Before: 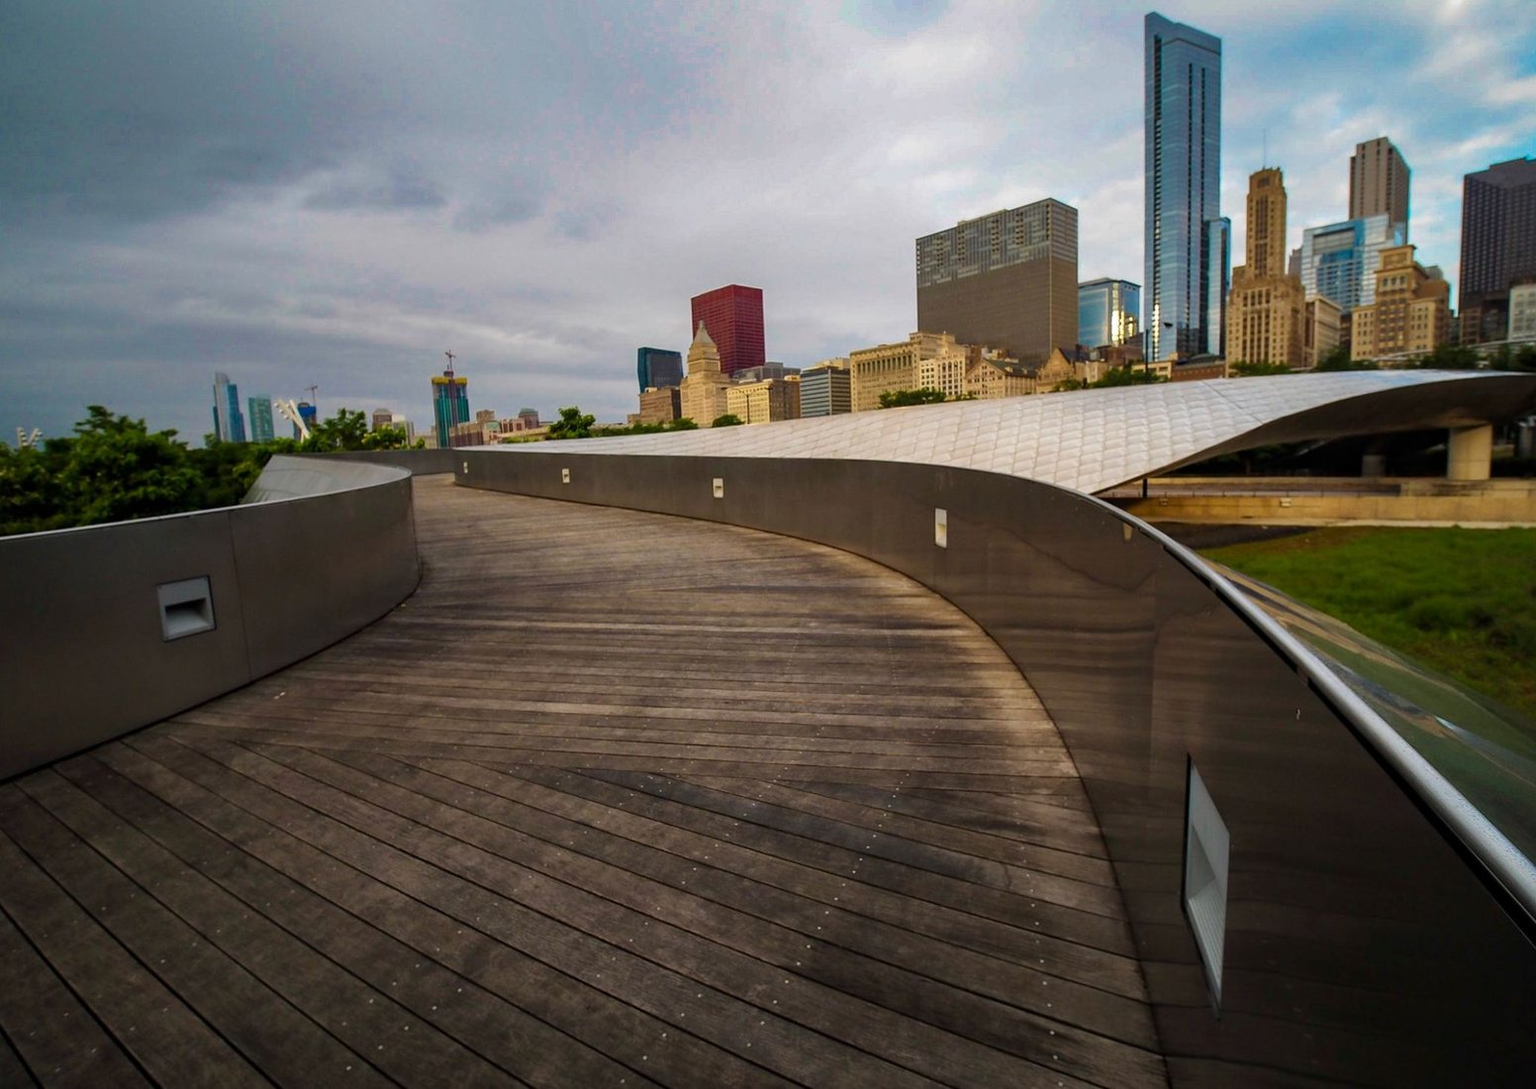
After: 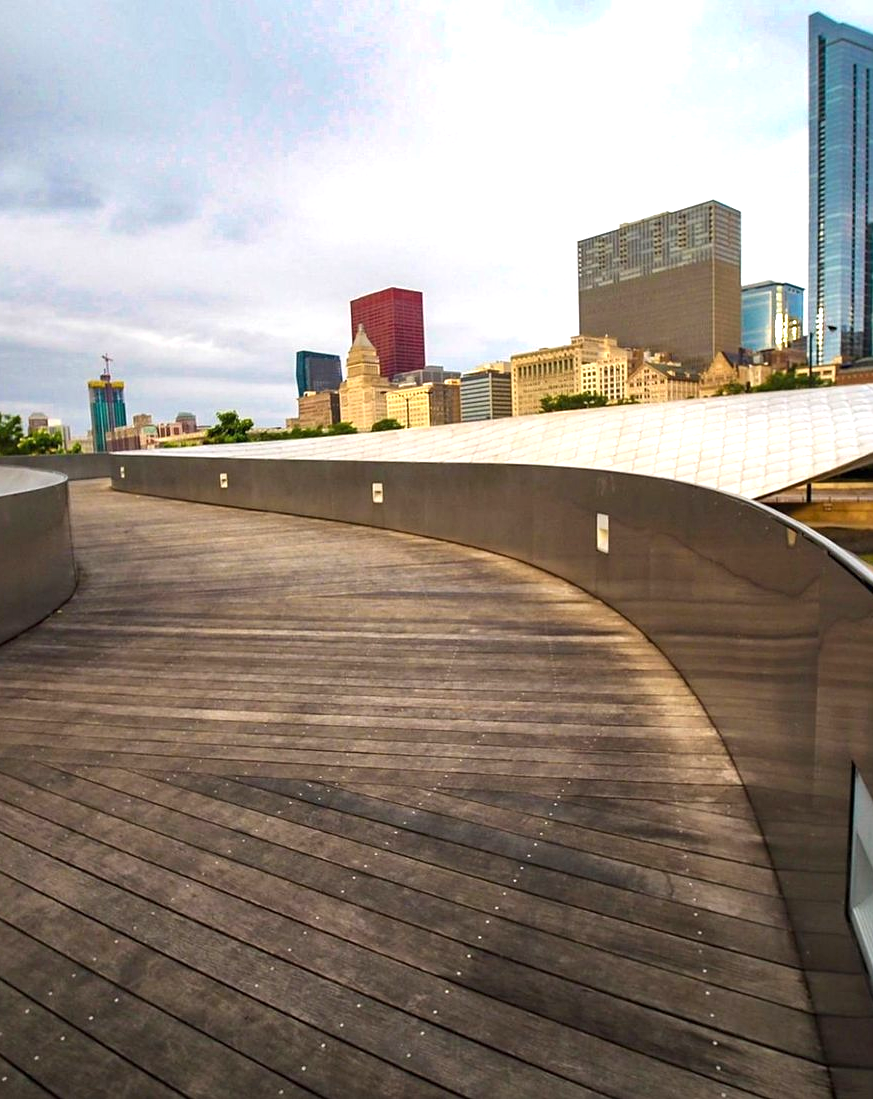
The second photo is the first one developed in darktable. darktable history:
exposure: black level correction 0, exposure 0.948 EV, compensate exposure bias true, compensate highlight preservation false
crop and rotate: left 22.434%, right 21.306%
sharpen: amount 0.213
